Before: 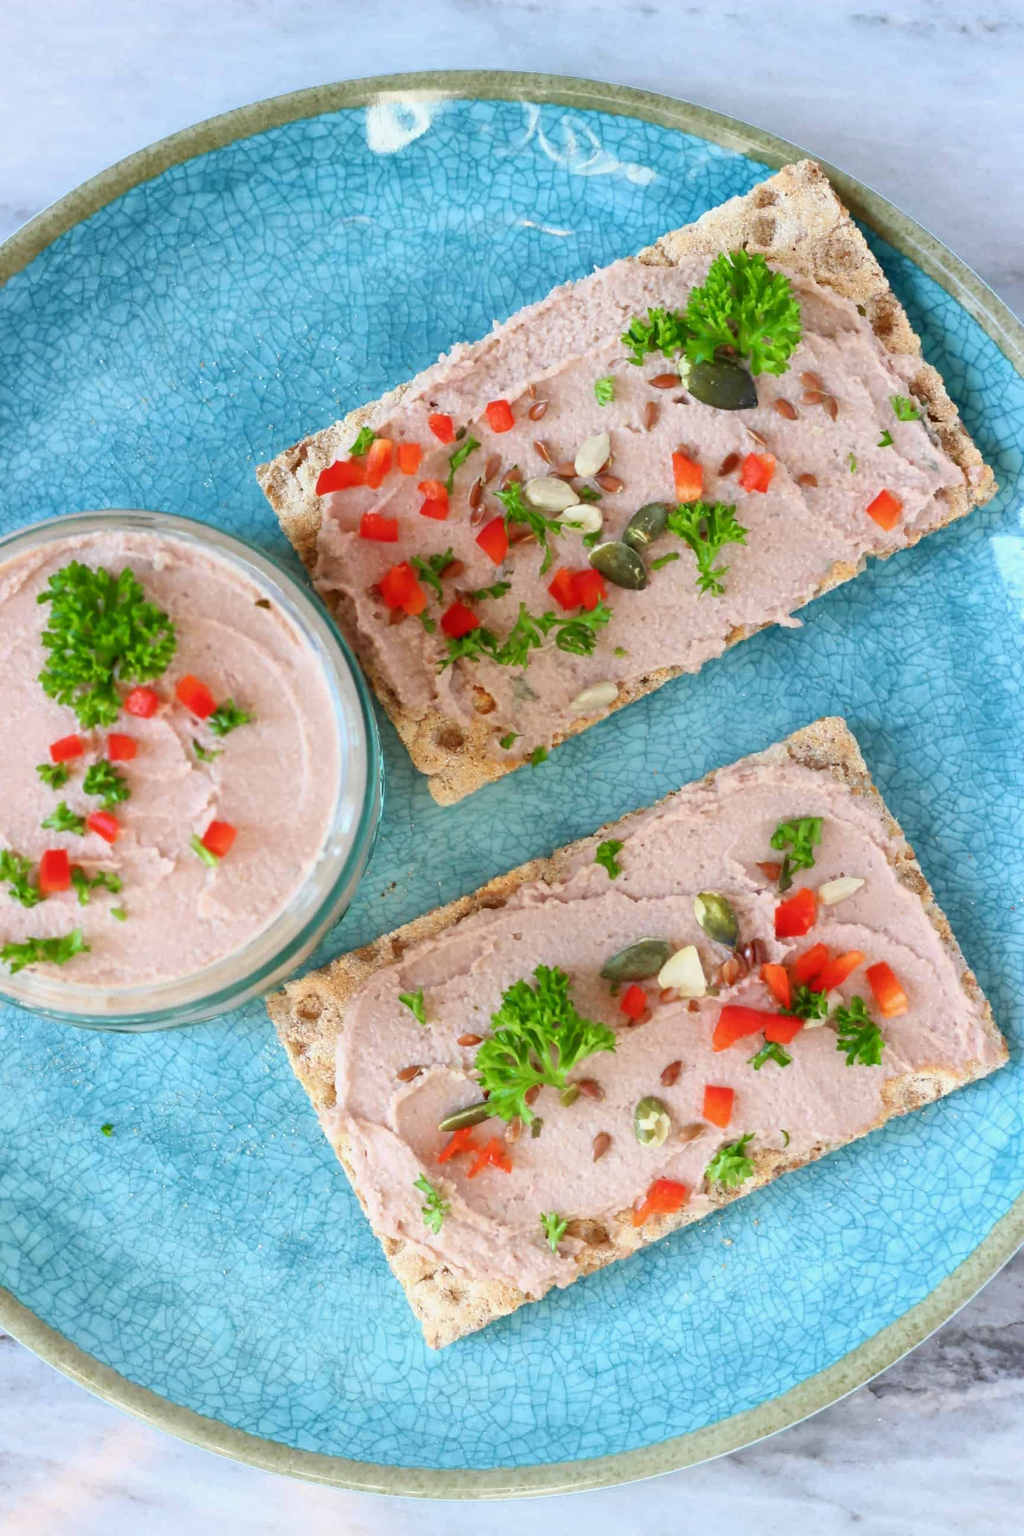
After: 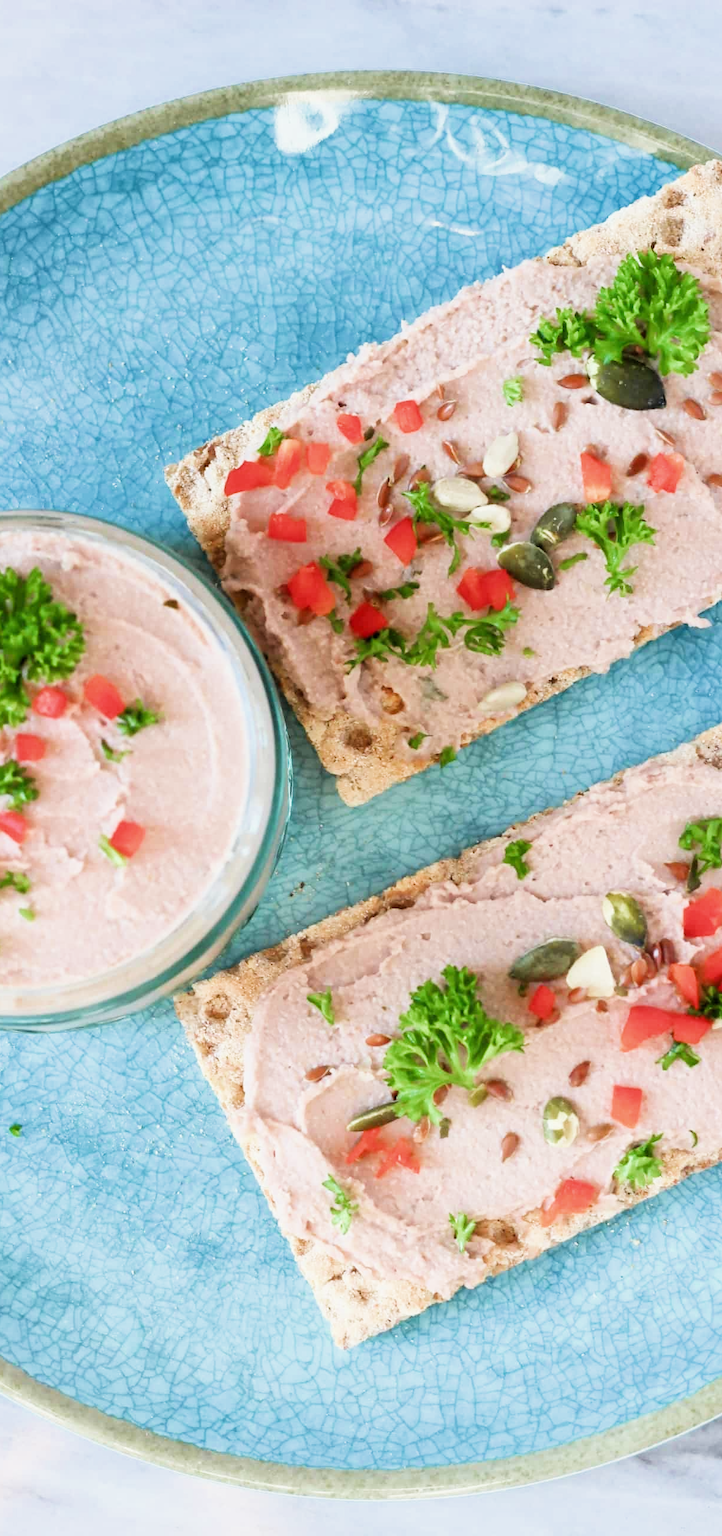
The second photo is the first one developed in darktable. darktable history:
exposure: exposure -0.215 EV, compensate highlight preservation false
filmic rgb: middle gray luminance 12.54%, black relative exposure -10.21 EV, white relative exposure 3.46 EV, target black luminance 0%, hardness 5.8, latitude 44.85%, contrast 1.228, highlights saturation mix 5.32%, shadows ↔ highlights balance 27.14%, add noise in highlights 0.001, color science v3 (2019), use custom middle-gray values true, contrast in highlights soft
crop and rotate: left 8.986%, right 20.382%
